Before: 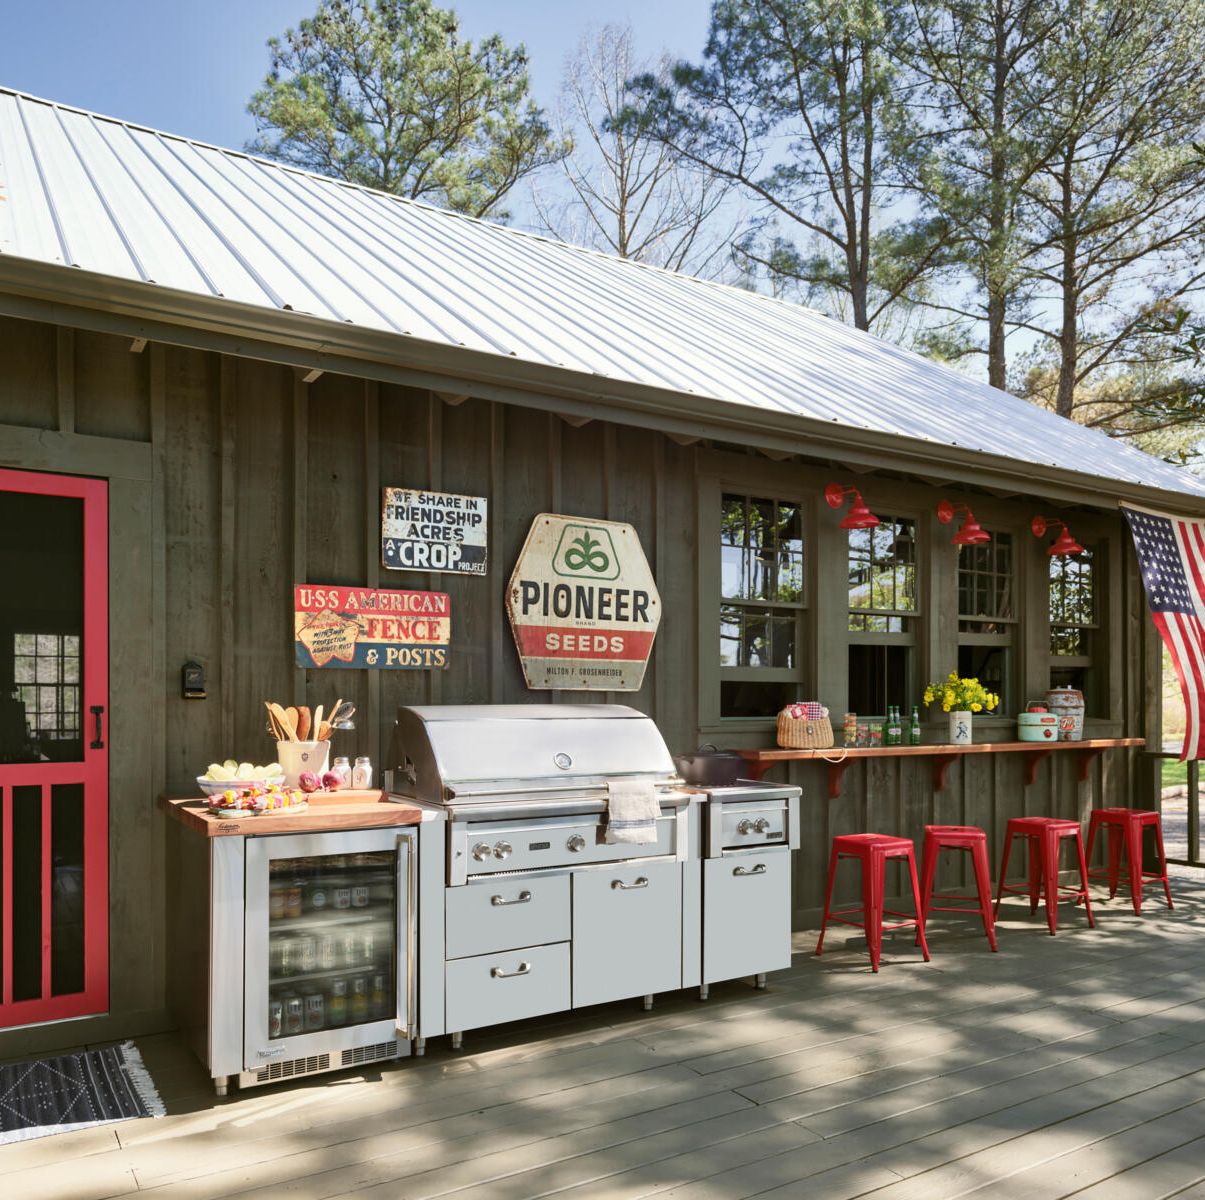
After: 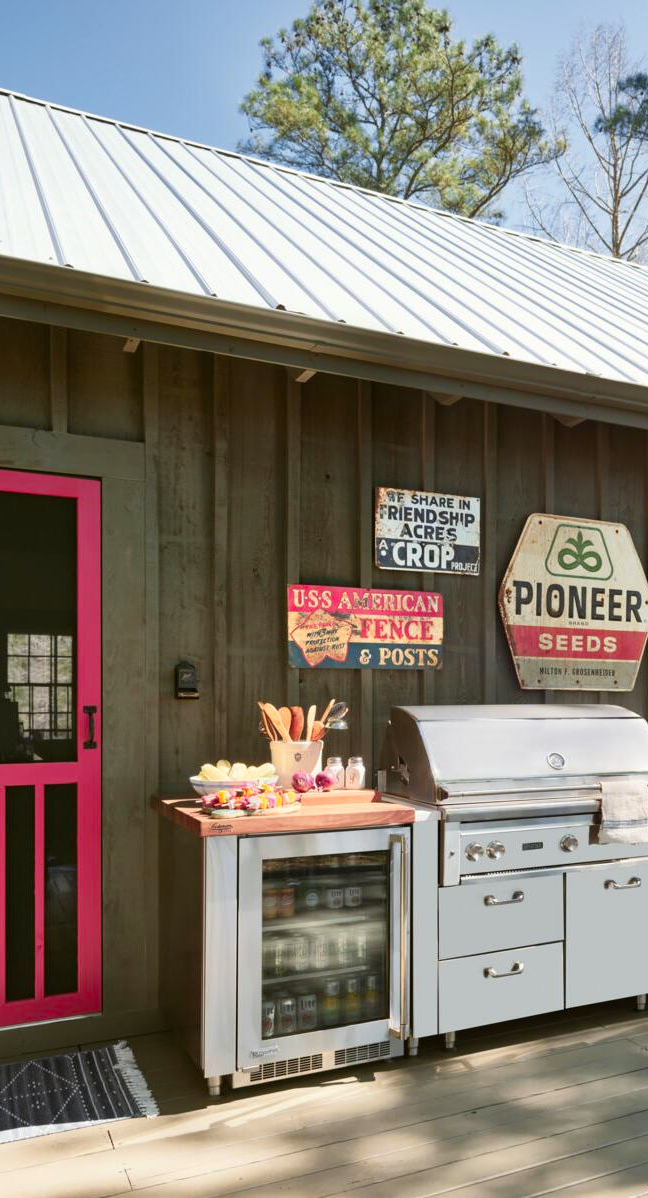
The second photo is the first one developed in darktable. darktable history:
crop: left 0.587%, right 45.588%, bottom 0.086%
color zones: curves: ch1 [(0.235, 0.558) (0.75, 0.5)]; ch2 [(0.25, 0.462) (0.749, 0.457)], mix 25.94%
